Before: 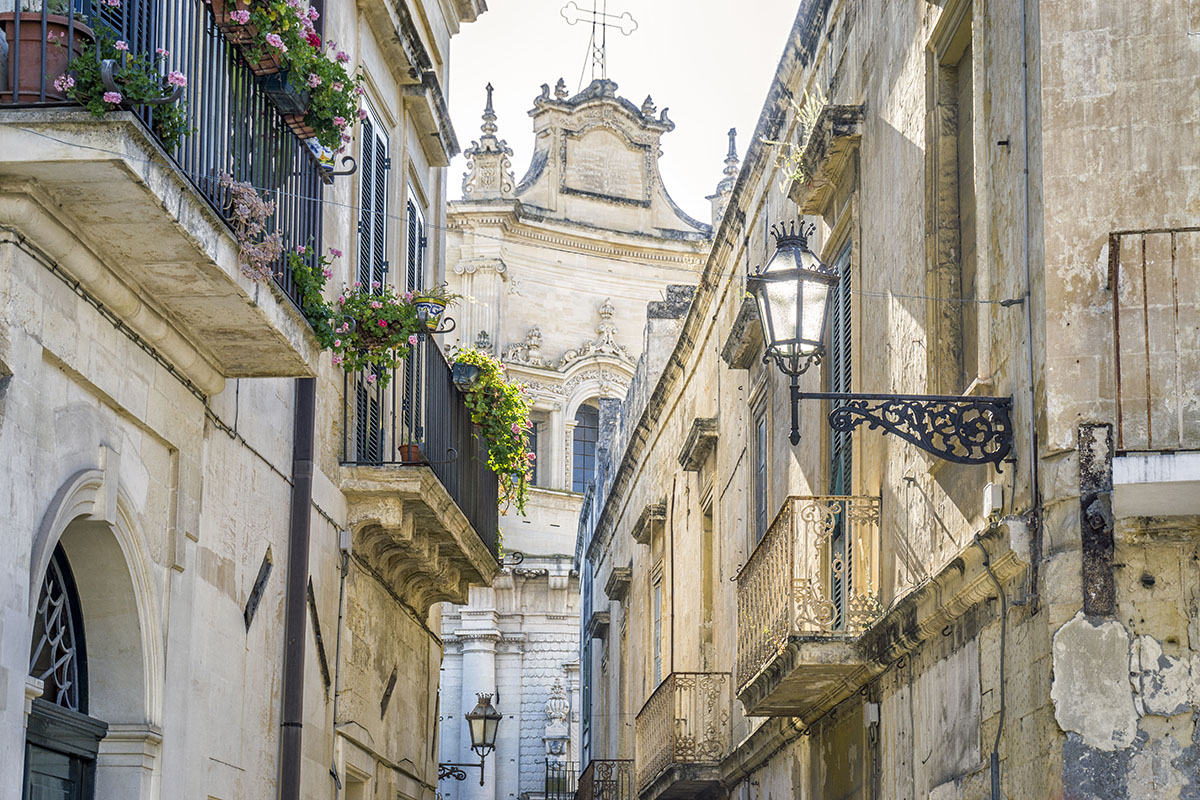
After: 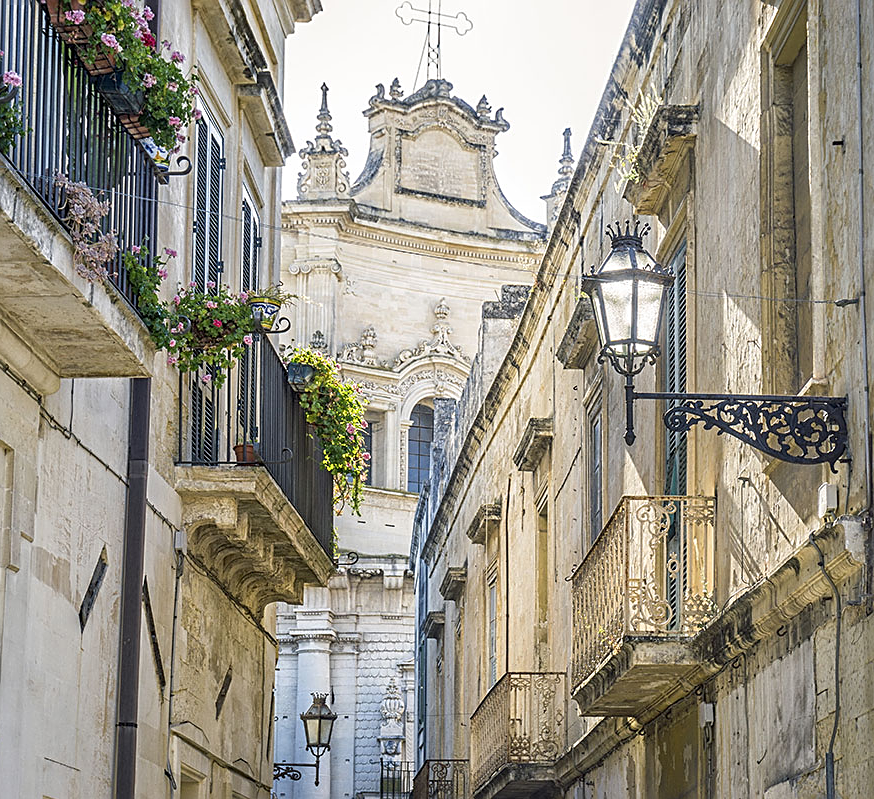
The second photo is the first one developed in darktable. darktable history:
crop: left 13.751%, top 0%, right 13.384%
sharpen: on, module defaults
